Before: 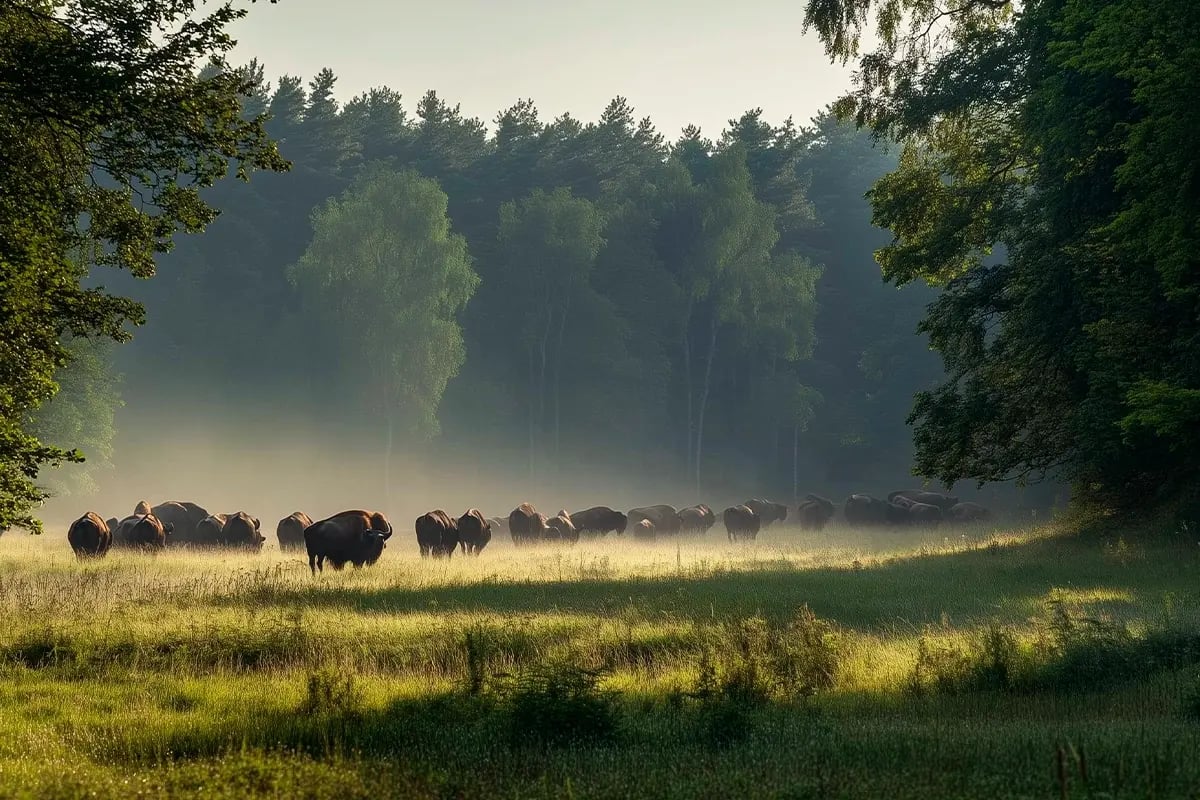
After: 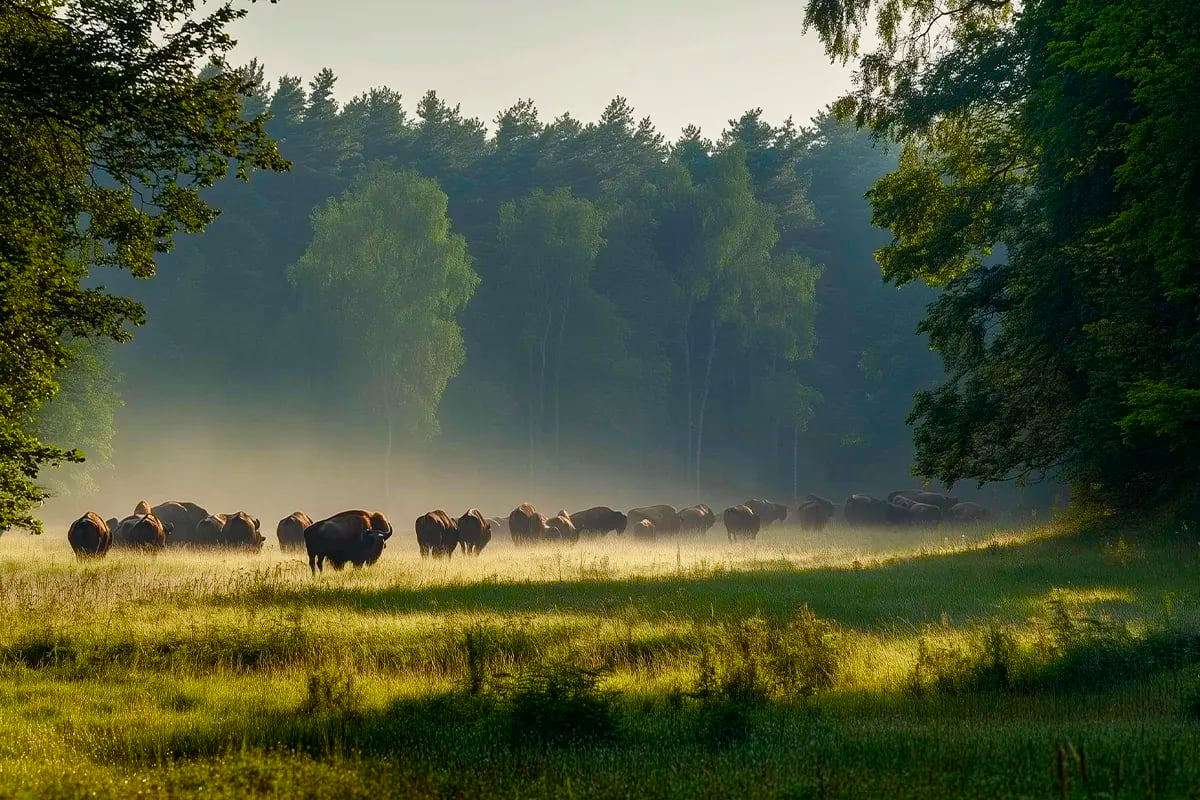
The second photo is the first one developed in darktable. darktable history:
color balance rgb: highlights gain › chroma 0.15%, highlights gain › hue 331.76°, perceptual saturation grading › global saturation 0.364%, perceptual saturation grading › mid-tones 6.09%, perceptual saturation grading › shadows 71.833%, perceptual brilliance grading › global brilliance 1.981%, perceptual brilliance grading › highlights -3.749%
